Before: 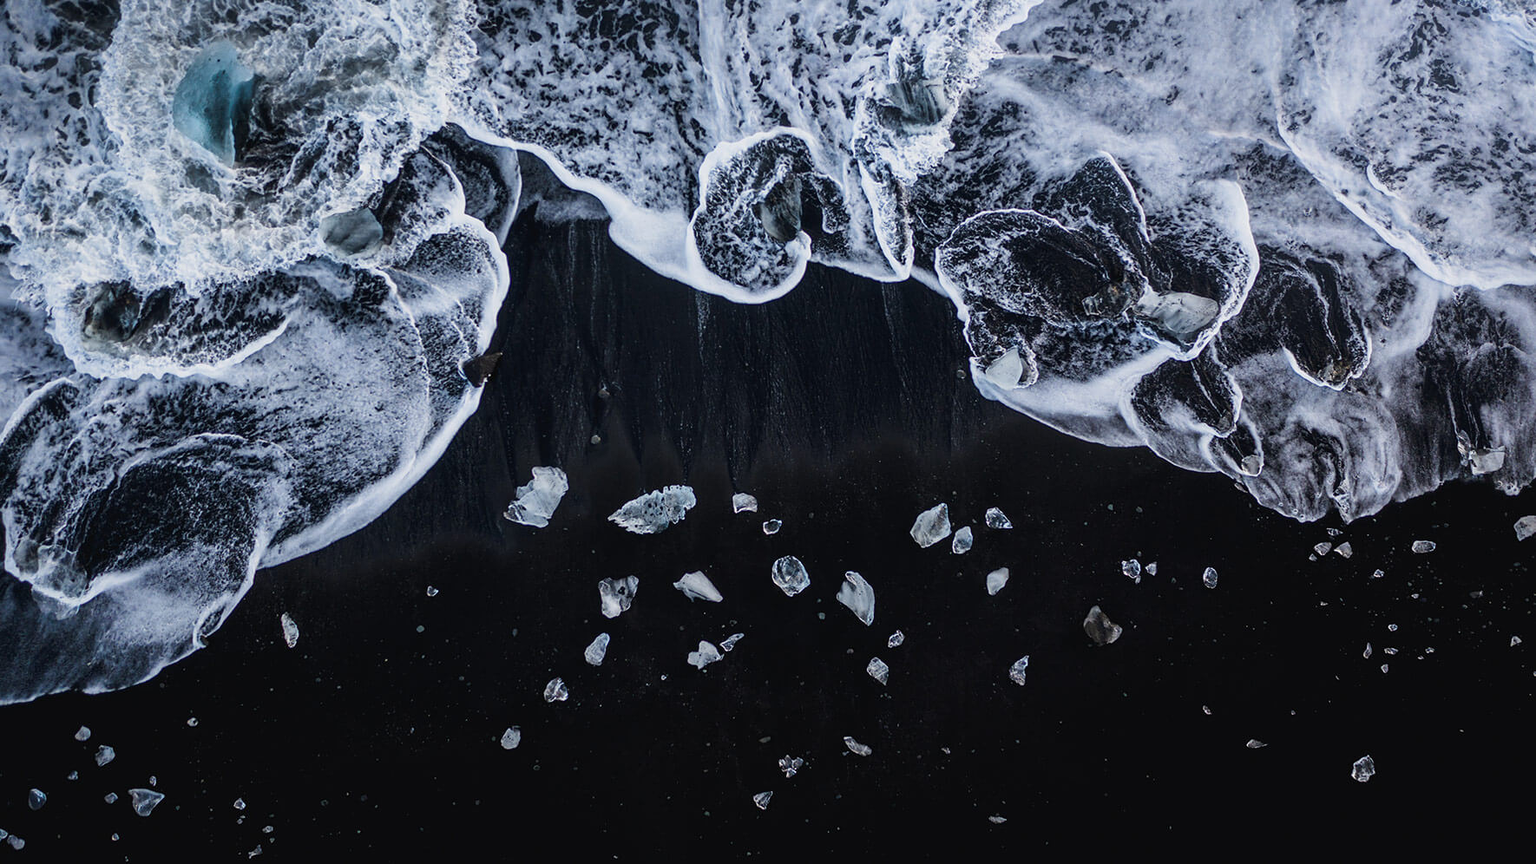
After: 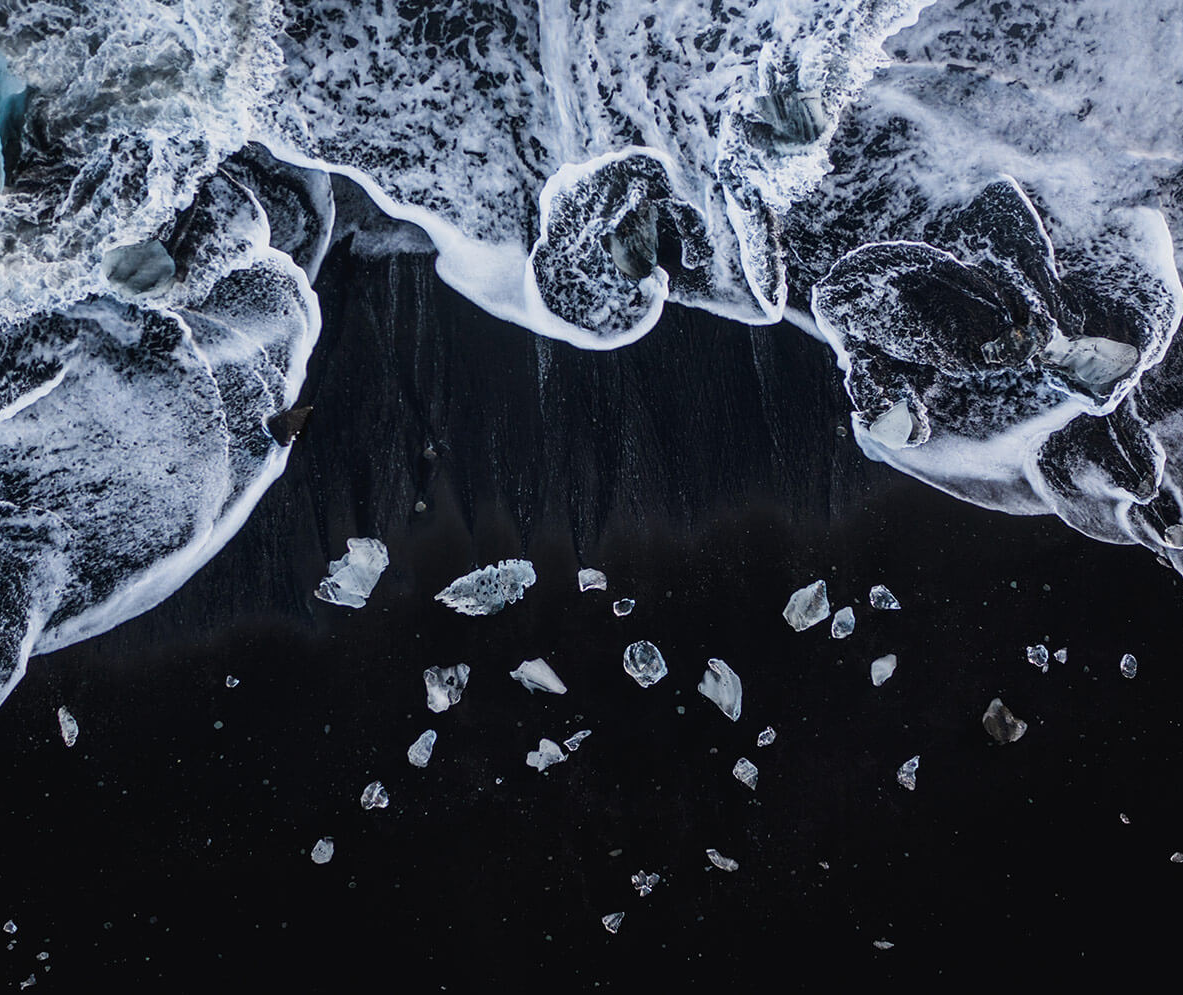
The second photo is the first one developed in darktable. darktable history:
crop and rotate: left 15.05%, right 18.08%
